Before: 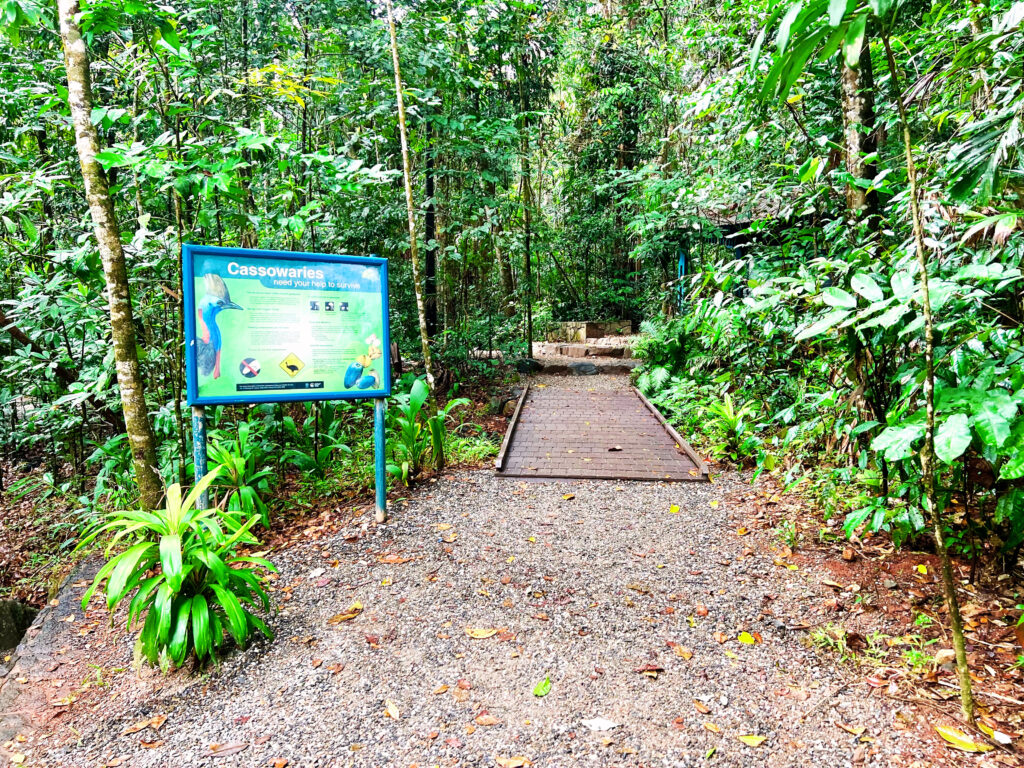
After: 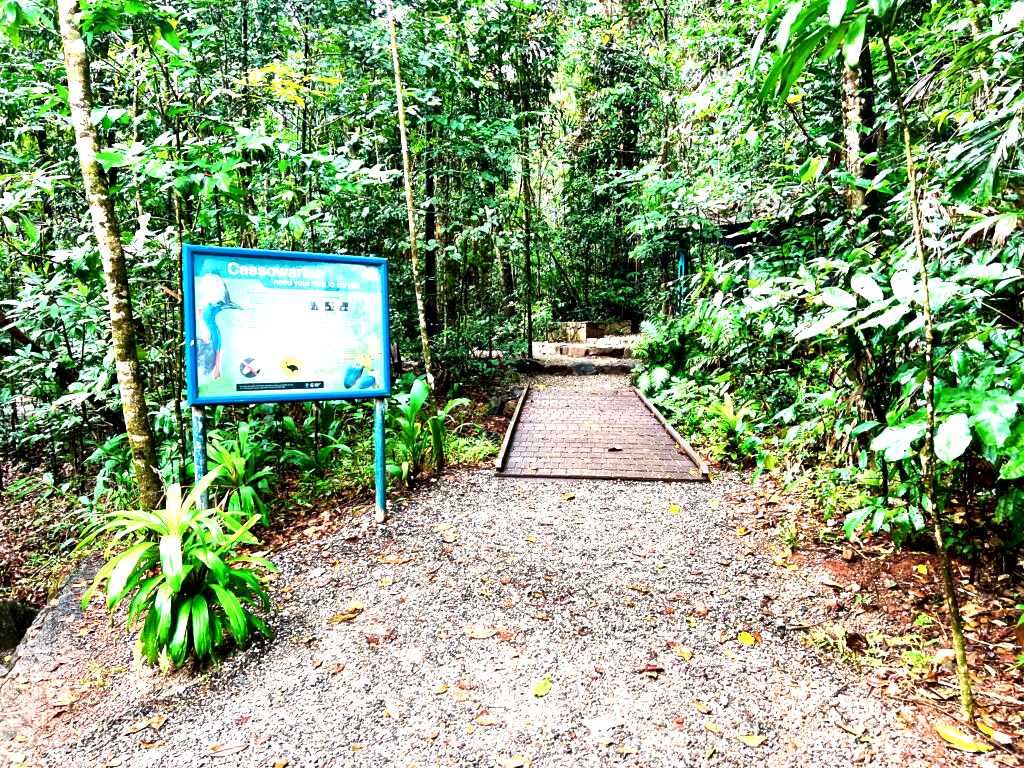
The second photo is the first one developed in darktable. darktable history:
exposure: compensate highlight preservation false
local contrast: mode bilateral grid, contrast 70, coarseness 75, detail 180%, midtone range 0.2
tone equalizer: -8 EV -0.75 EV, -7 EV -0.7 EV, -6 EV -0.6 EV, -5 EV -0.4 EV, -3 EV 0.4 EV, -2 EV 0.6 EV, -1 EV 0.7 EV, +0 EV 0.75 EV, edges refinement/feathering 500, mask exposure compensation -1.57 EV, preserve details no
